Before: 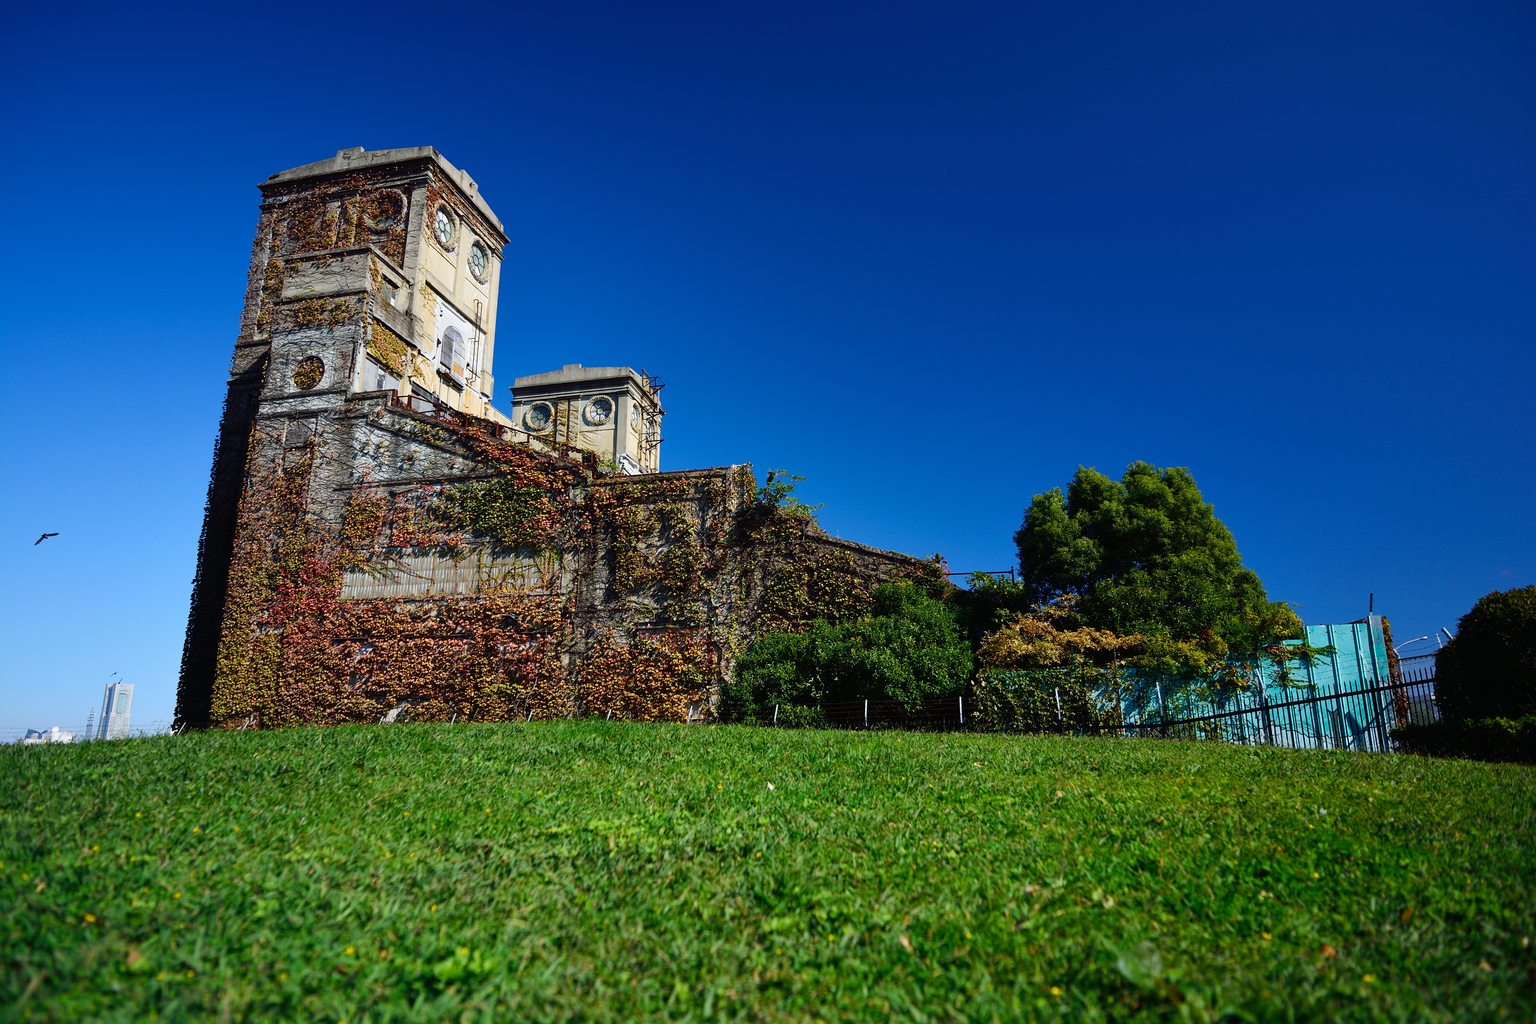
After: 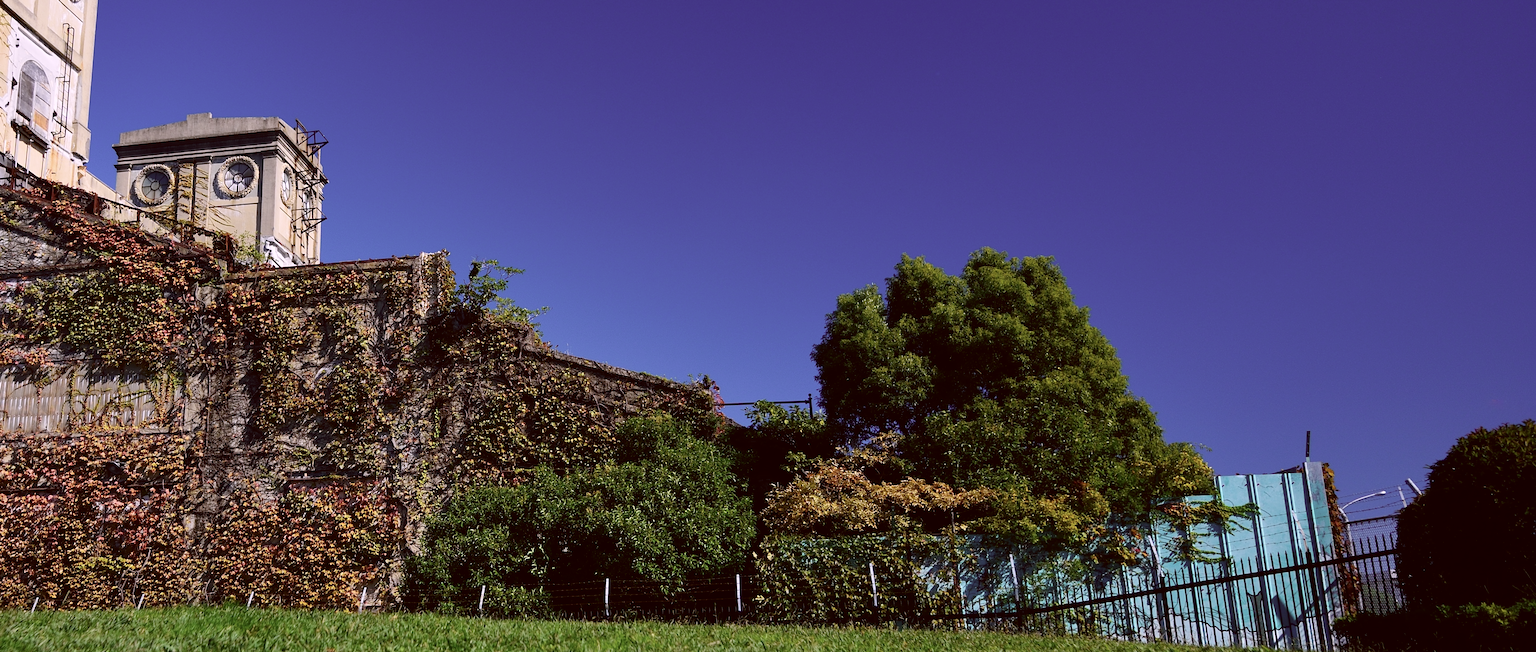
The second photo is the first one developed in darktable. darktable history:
crop and rotate: left 27.927%, top 27.628%, bottom 26.445%
color correction: highlights a* 10.19, highlights b* 9.67, shadows a* 8.85, shadows b* 8.64, saturation 0.787
color calibration: illuminant as shot in camera, x 0.37, y 0.382, temperature 4316.95 K
